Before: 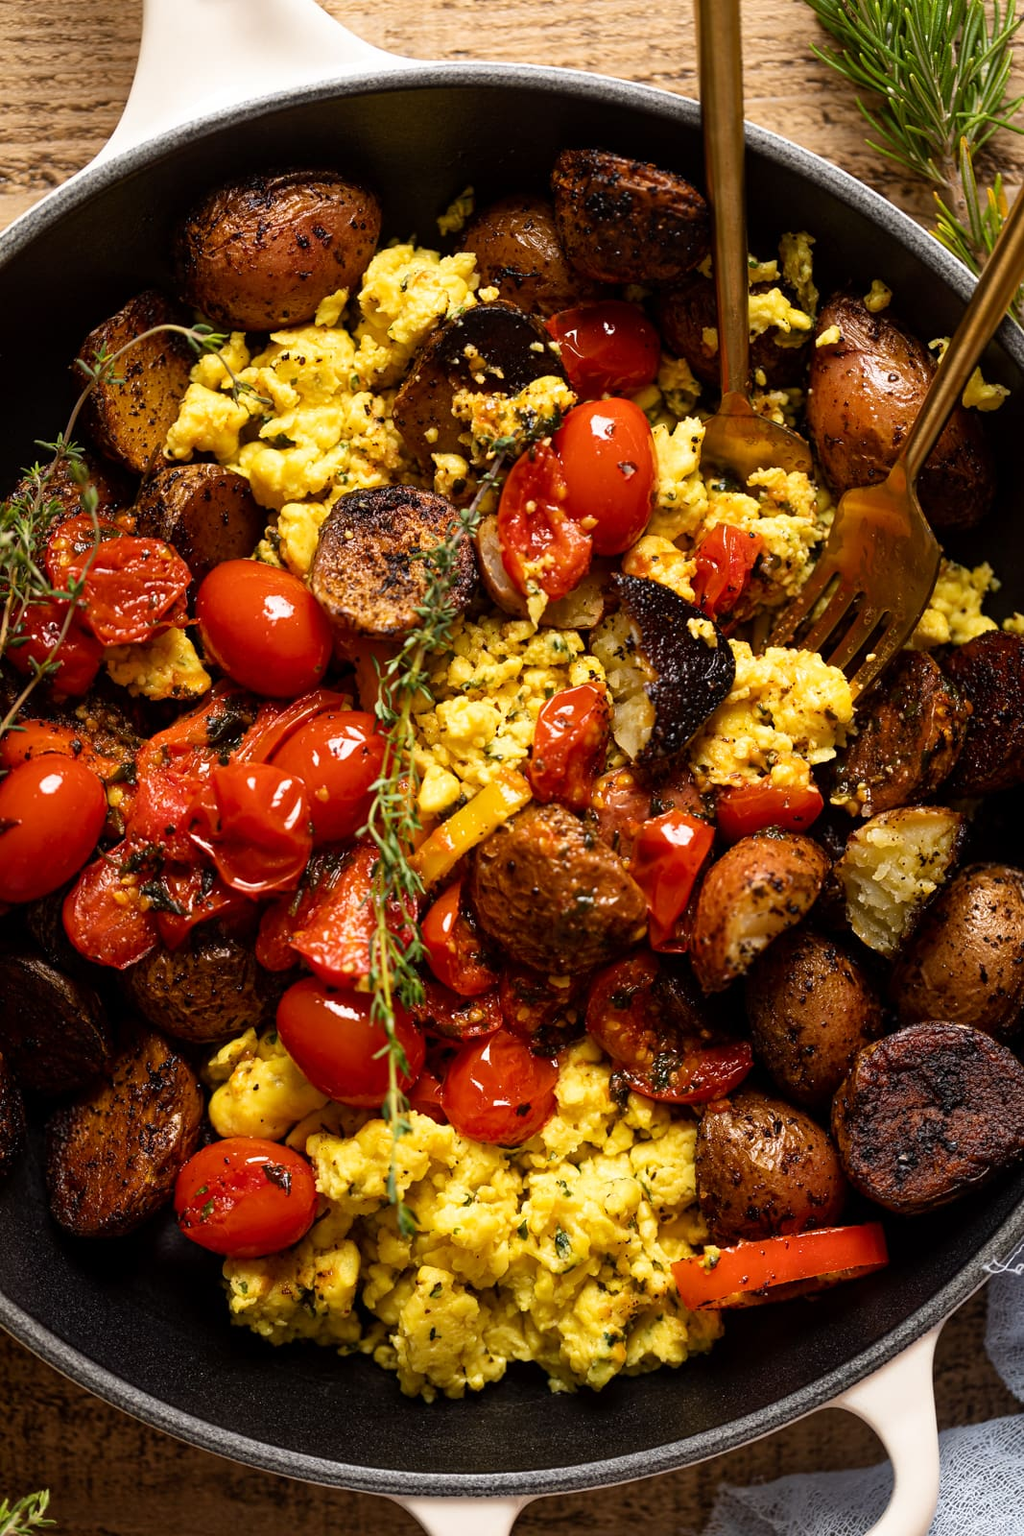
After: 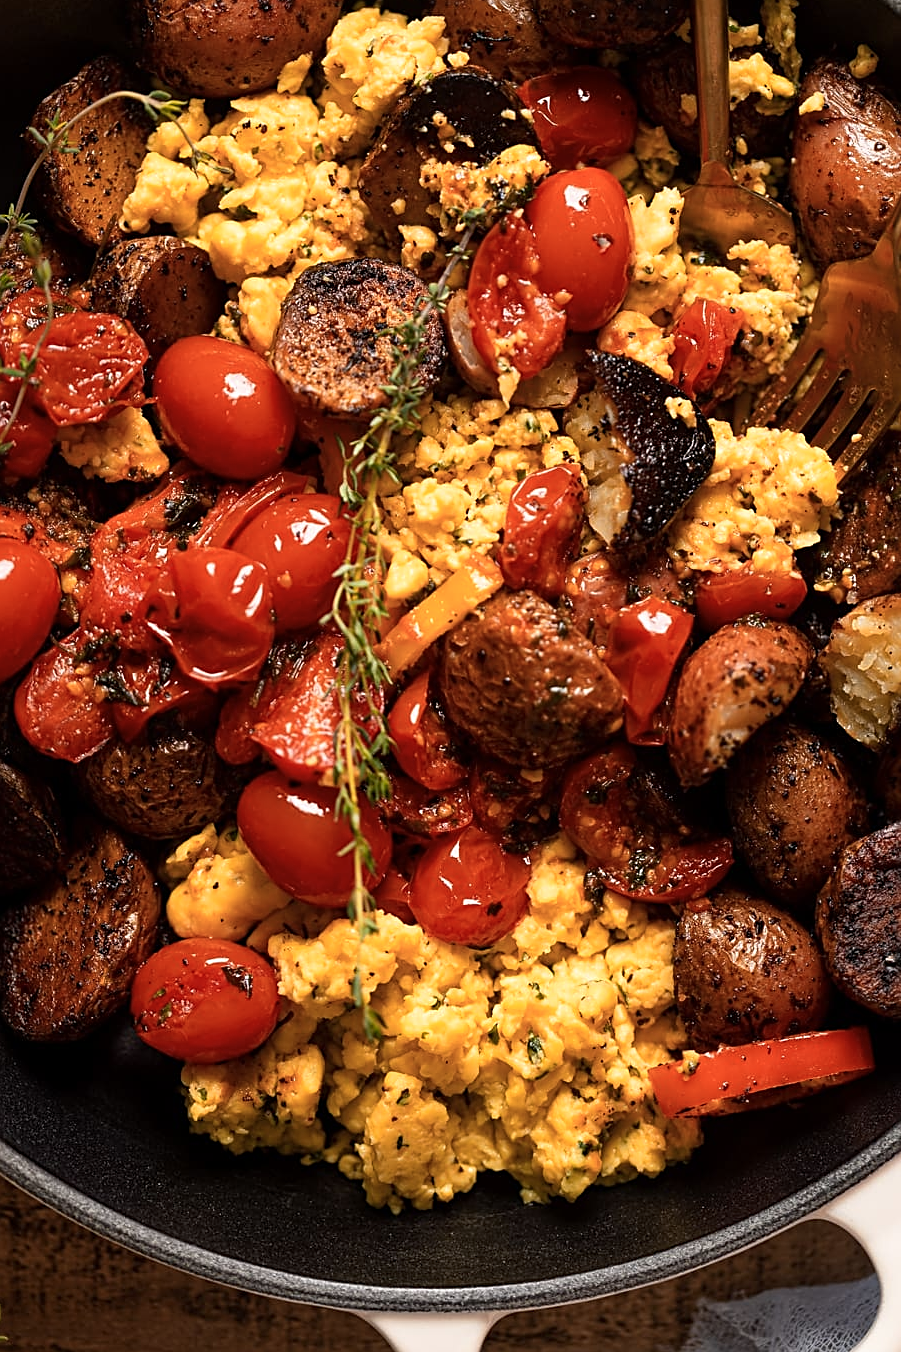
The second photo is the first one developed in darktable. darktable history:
crop and rotate: left 4.831%, top 15.464%, right 10.664%
sharpen: on, module defaults
color zones: curves: ch1 [(0, 0.455) (0.063, 0.455) (0.286, 0.495) (0.429, 0.5) (0.571, 0.5) (0.714, 0.5) (0.857, 0.5) (1, 0.455)]; ch2 [(0, 0.532) (0.063, 0.521) (0.233, 0.447) (0.429, 0.489) (0.571, 0.5) (0.714, 0.5) (0.857, 0.5) (1, 0.532)]
